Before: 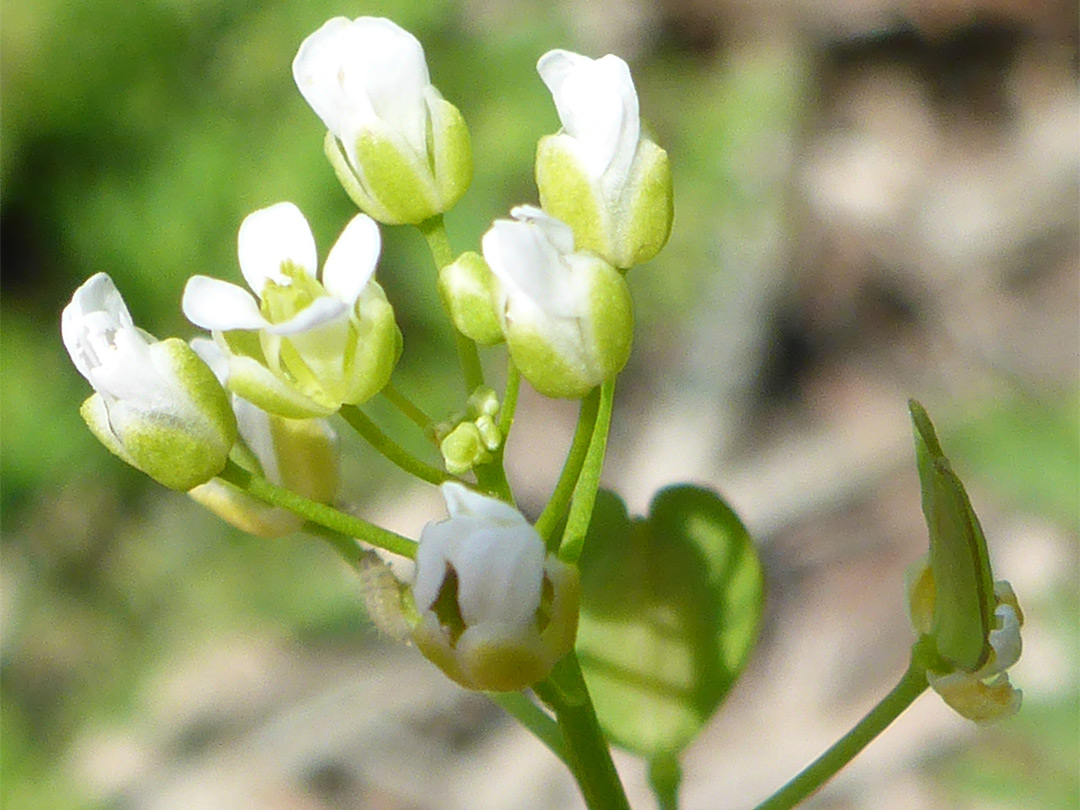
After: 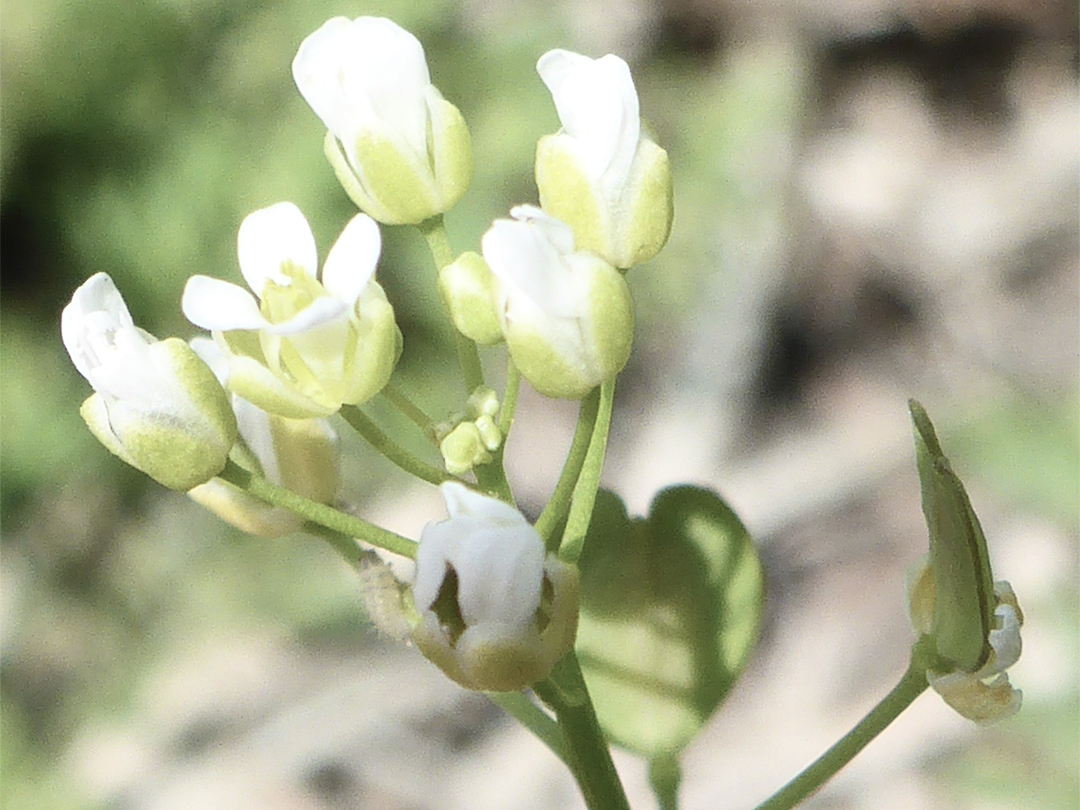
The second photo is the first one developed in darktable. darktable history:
contrast brightness saturation: contrast 0.228, brightness 0.102, saturation 0.291
color correction: highlights b* -0.045, saturation 0.471
